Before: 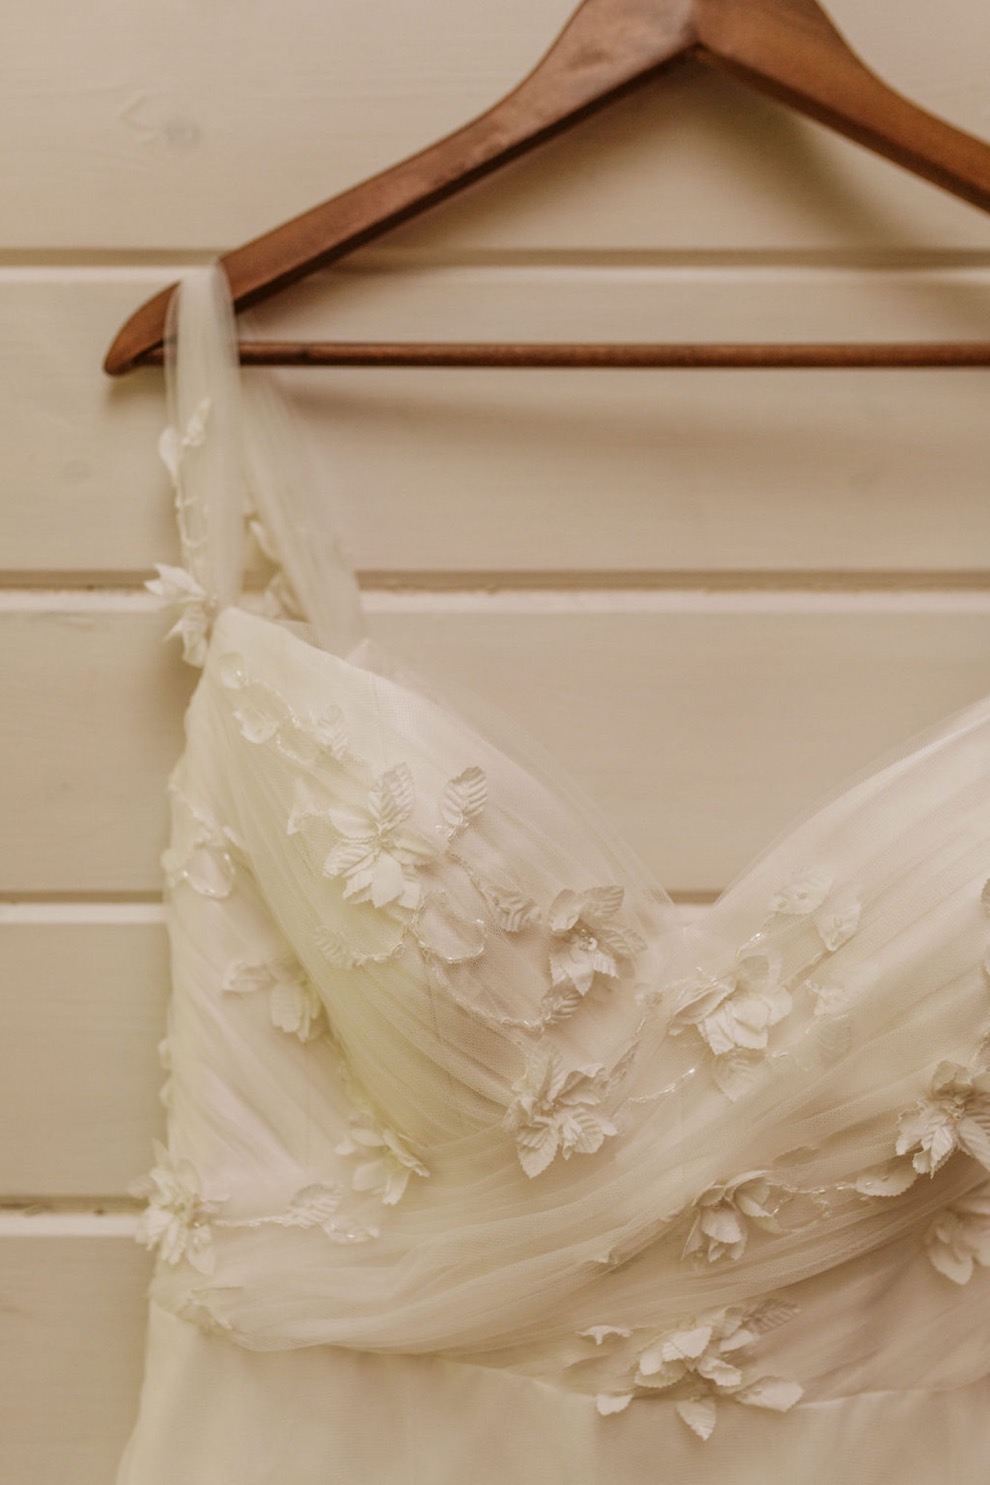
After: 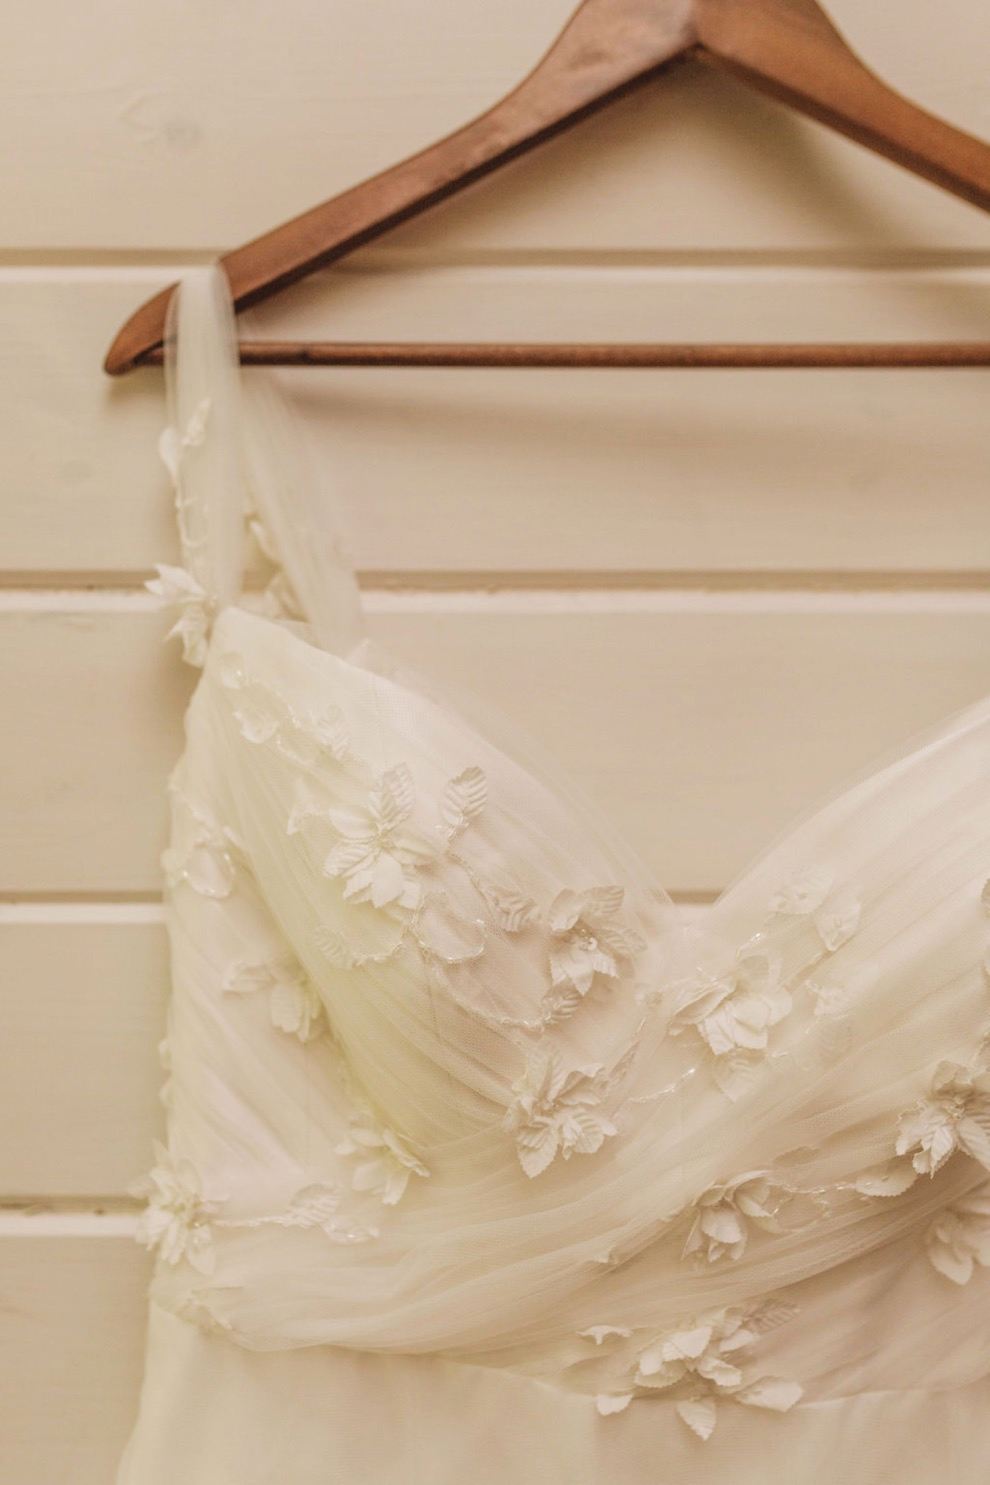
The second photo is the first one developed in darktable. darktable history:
contrast brightness saturation: brightness 0.149
